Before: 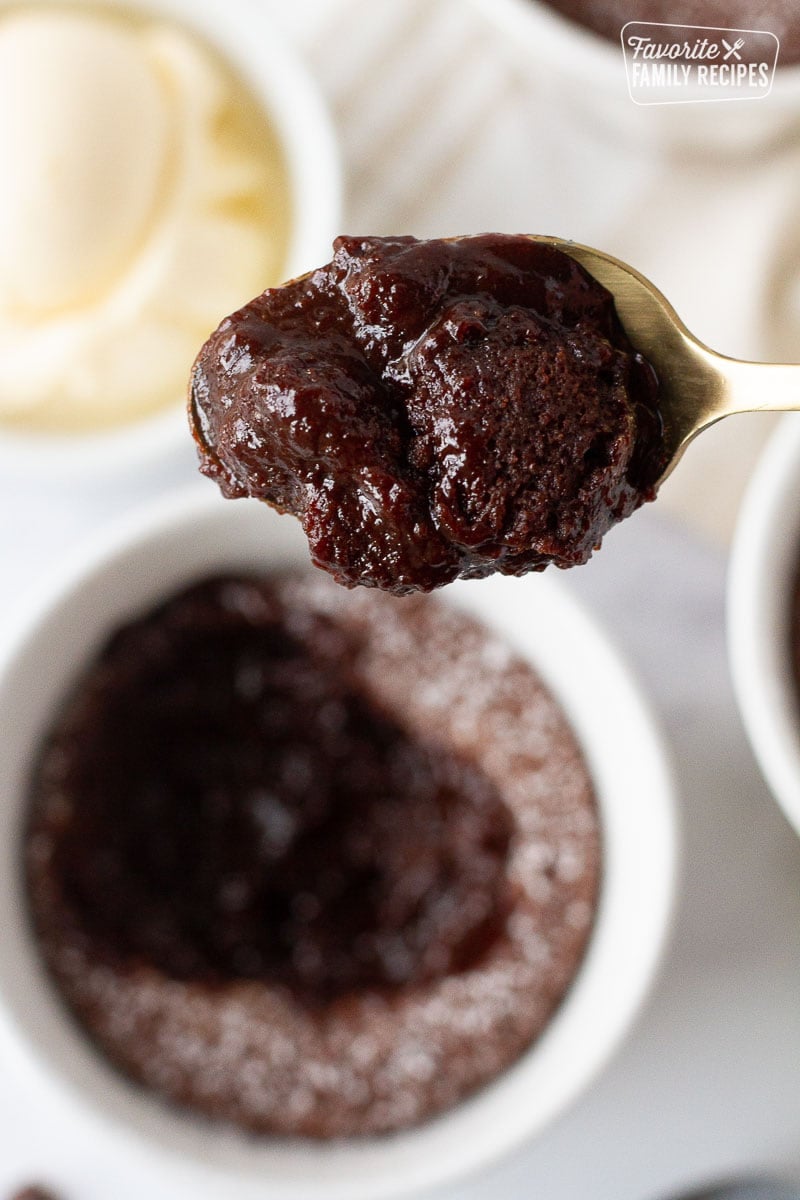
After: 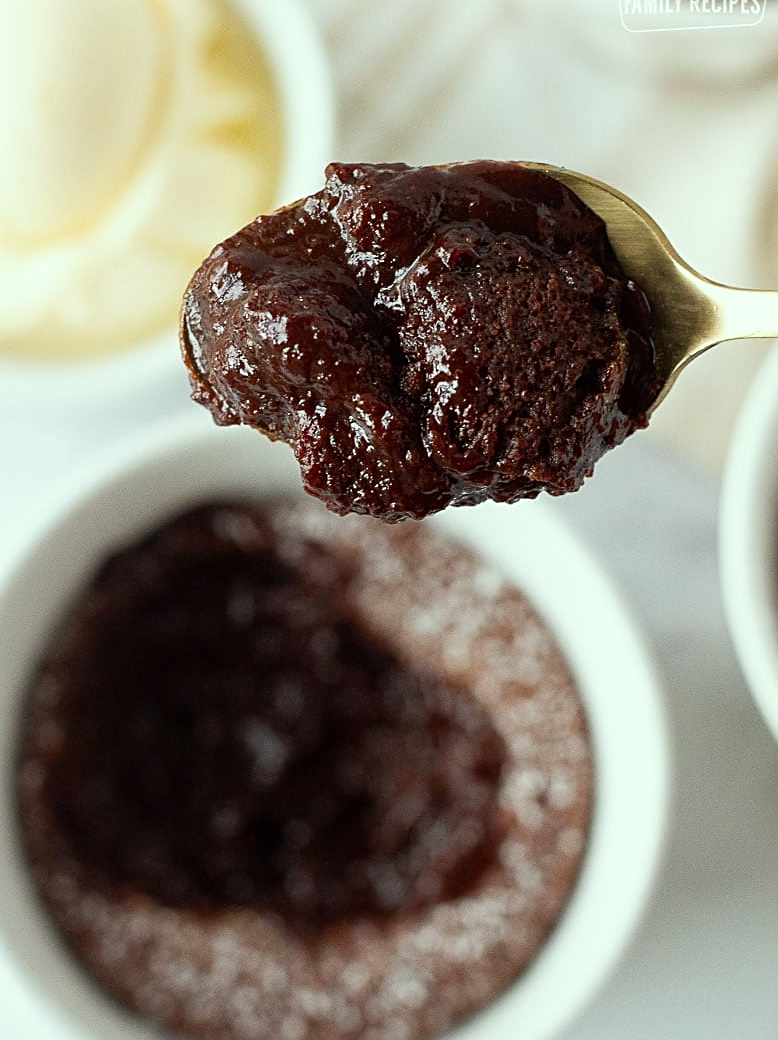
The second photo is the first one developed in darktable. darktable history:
sharpen: on, module defaults
crop: left 1.113%, top 6.154%, right 1.584%, bottom 7.164%
color correction: highlights a* -8.11, highlights b* 3.32
